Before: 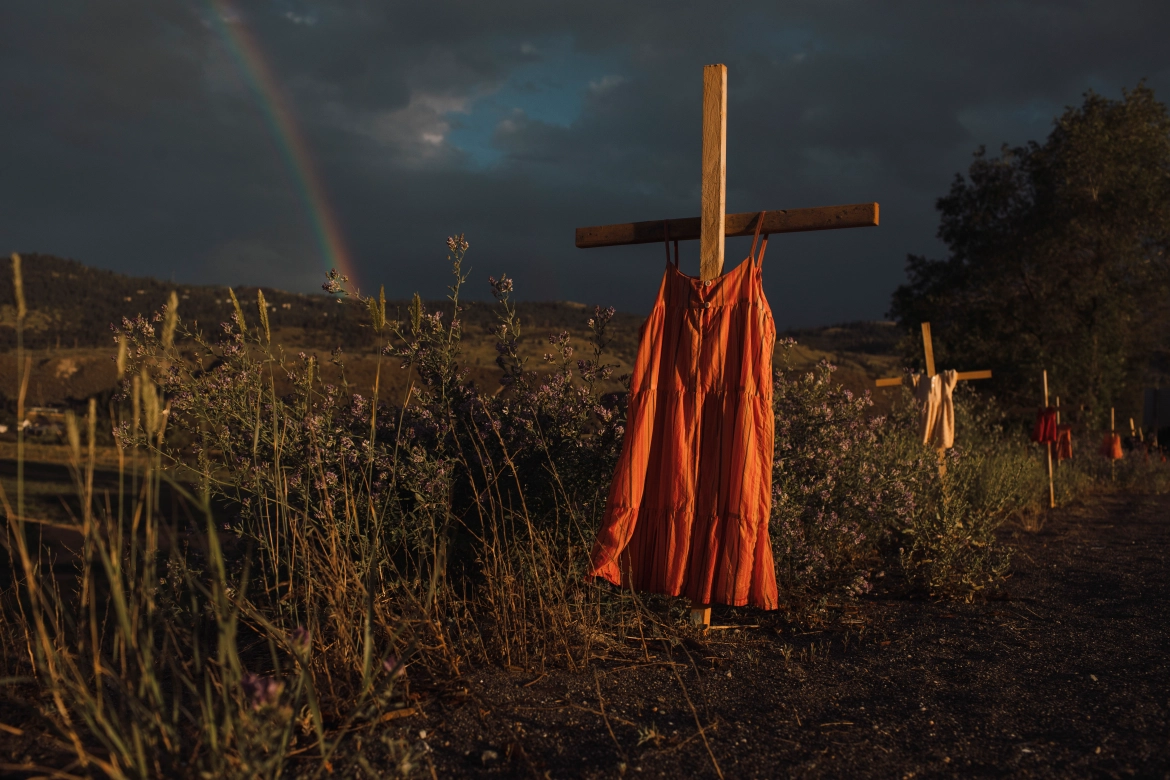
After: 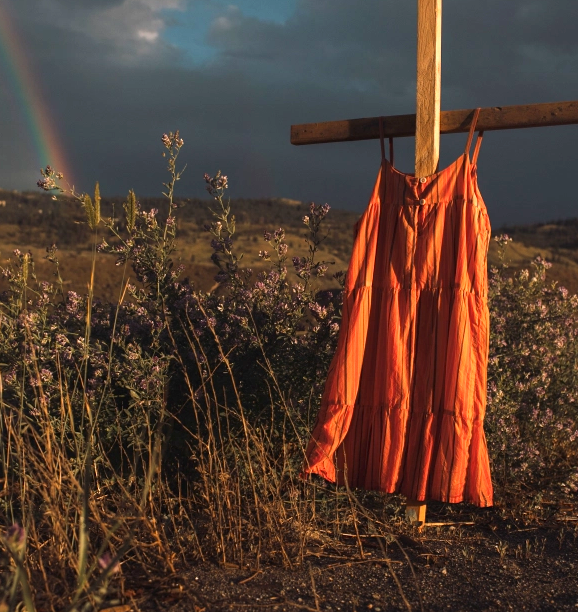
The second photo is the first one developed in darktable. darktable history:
exposure: black level correction 0, exposure 1 EV, compensate exposure bias true, compensate highlight preservation false
crop and rotate: angle 0.02°, left 24.353%, top 13.219%, right 26.156%, bottom 8.224%
